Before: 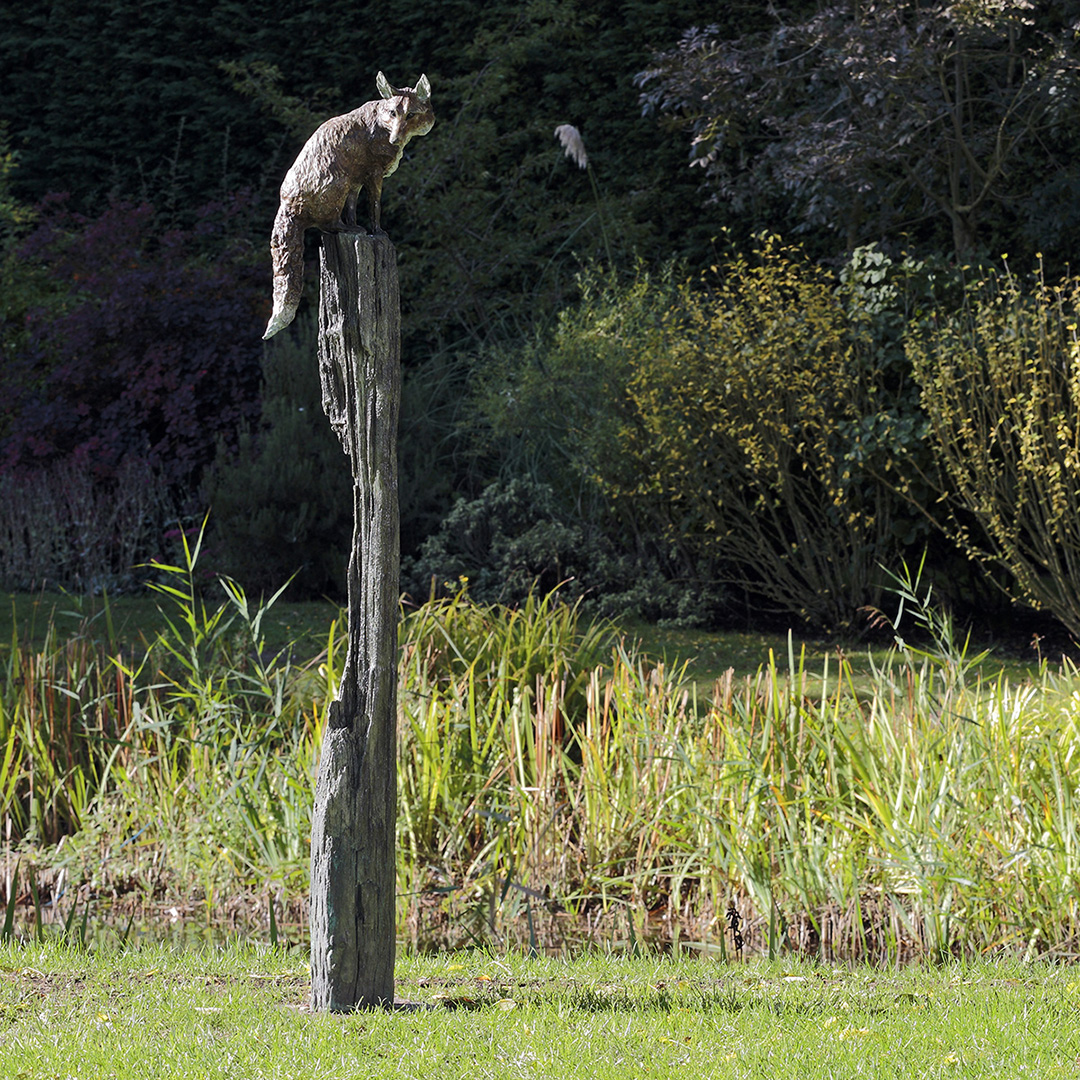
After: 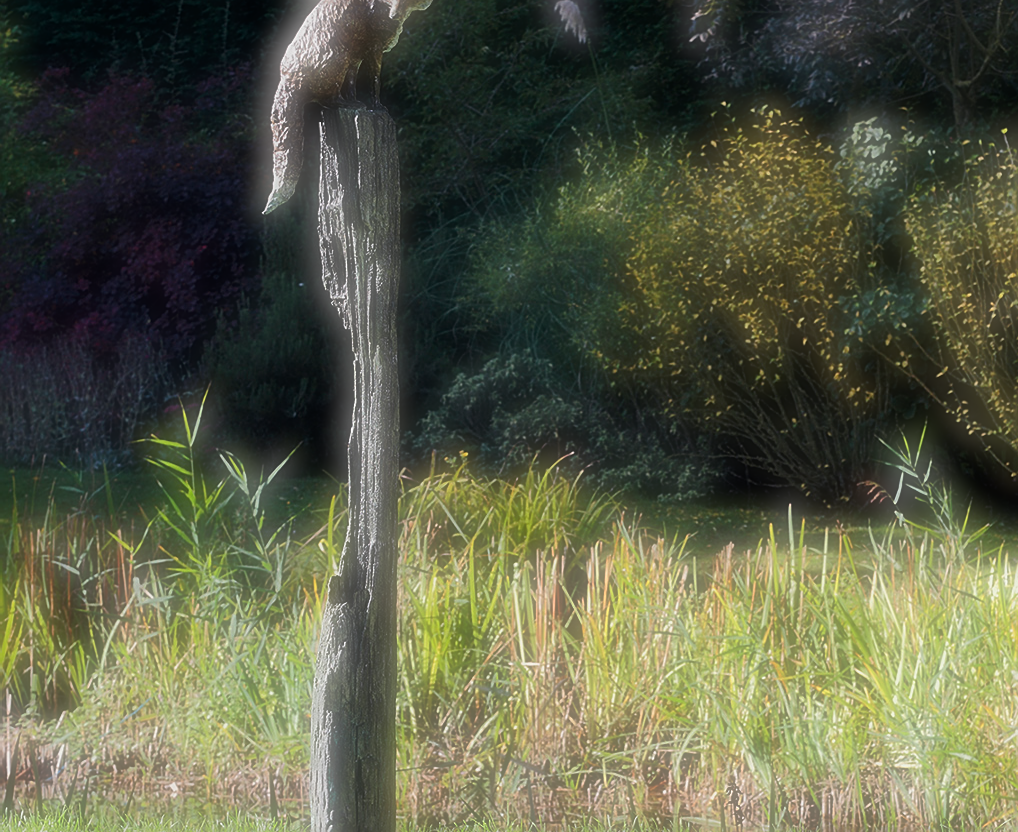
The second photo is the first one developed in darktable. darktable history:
crop and rotate: angle 0.03°, top 11.643%, right 5.651%, bottom 11.189%
sharpen: on, module defaults
soften: on, module defaults
